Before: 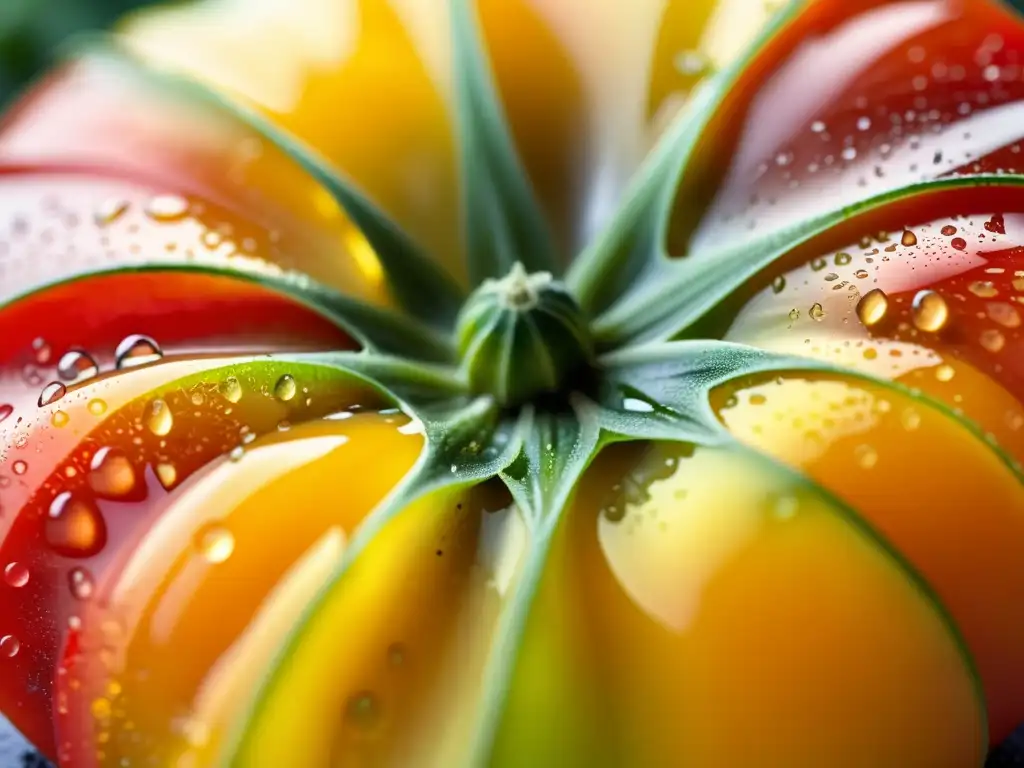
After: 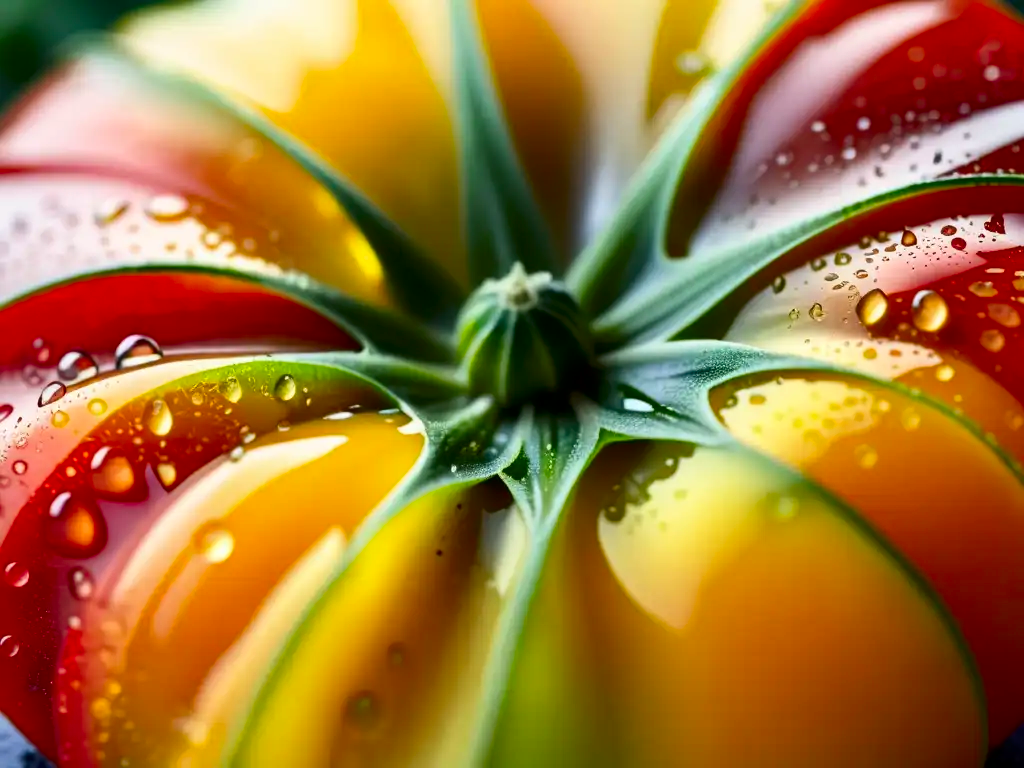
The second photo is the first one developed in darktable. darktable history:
contrast brightness saturation: contrast 0.123, brightness -0.123, saturation 0.197
